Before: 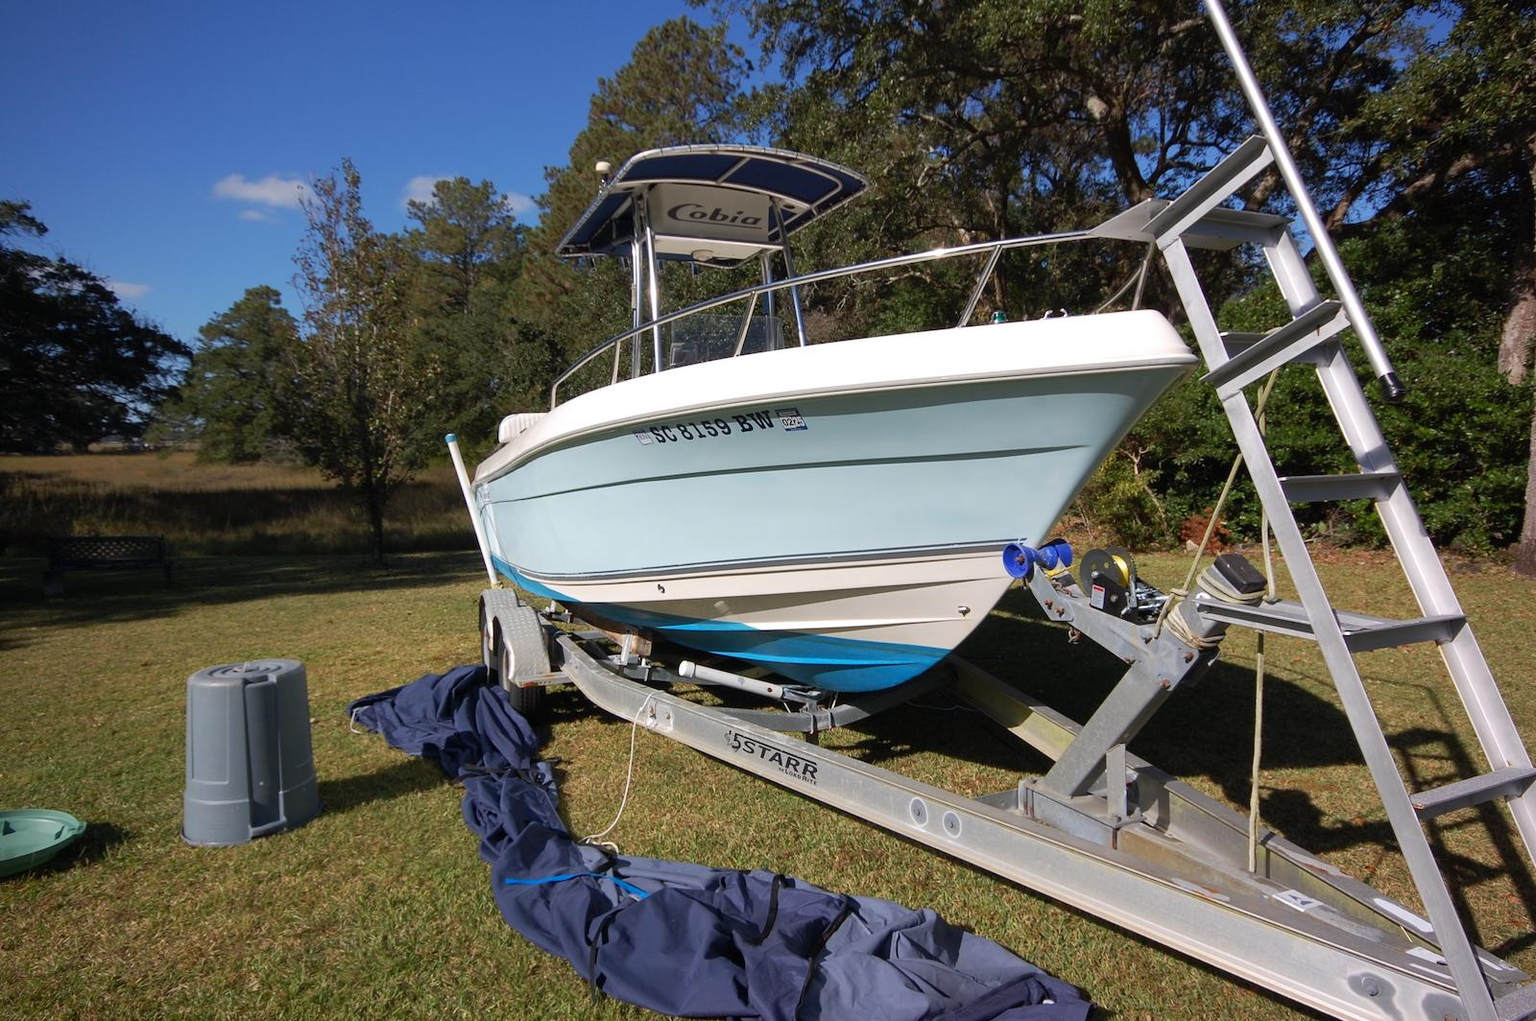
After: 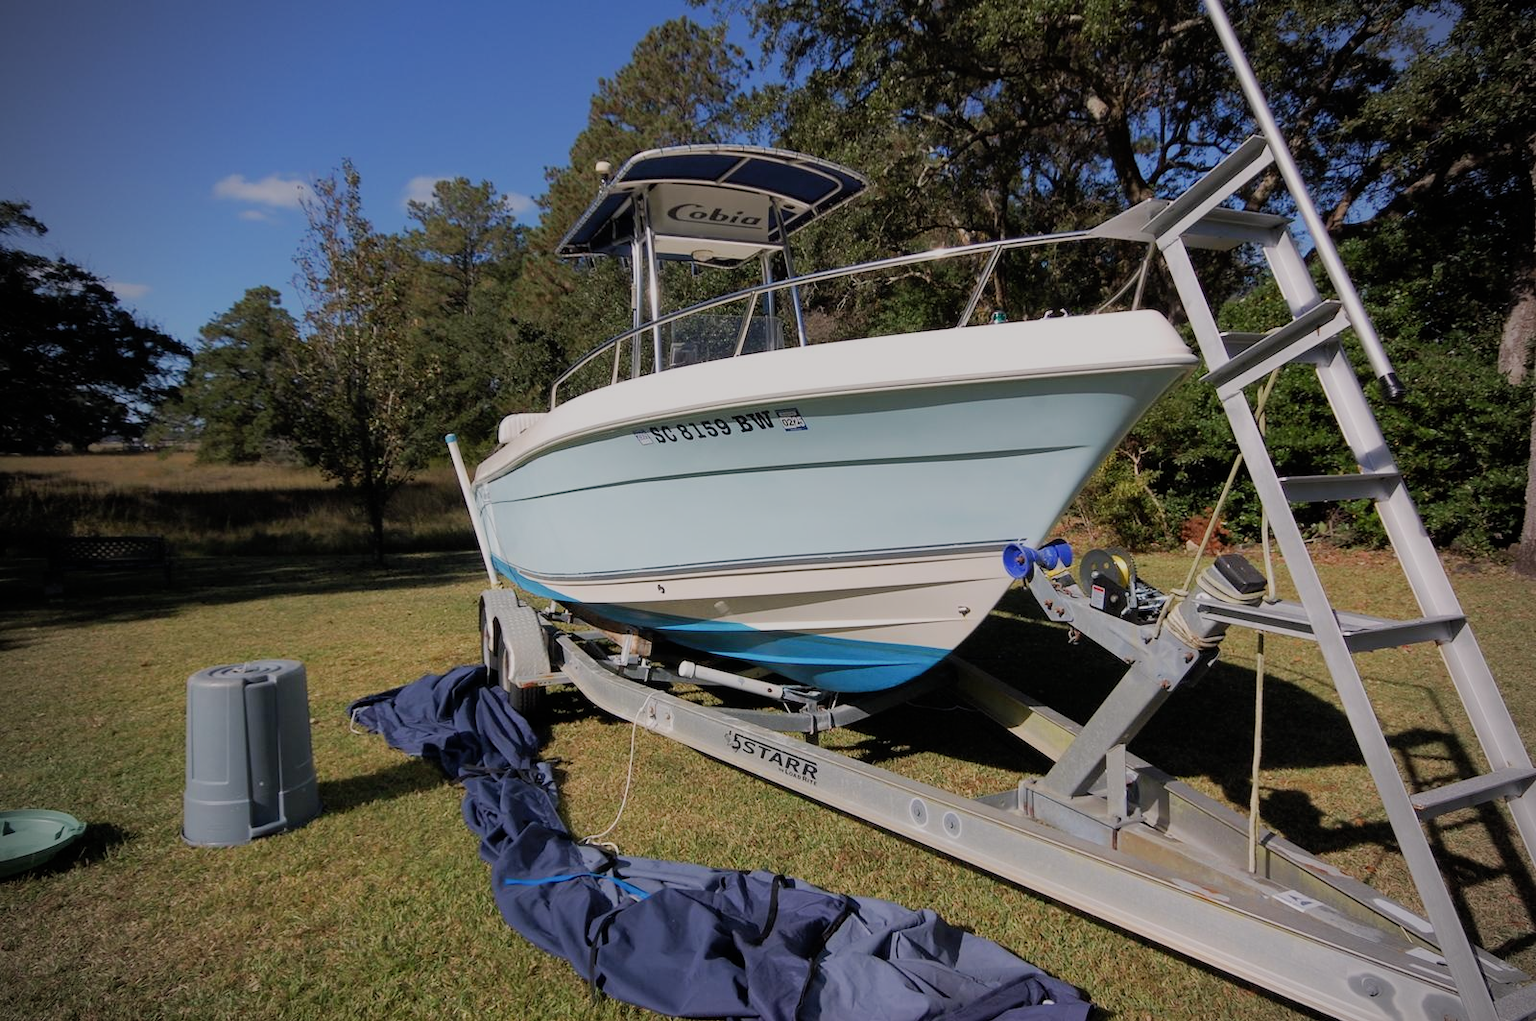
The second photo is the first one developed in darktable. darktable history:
color balance rgb: highlights gain › luminance 1.049%, highlights gain › chroma 0.514%, highlights gain › hue 41°, perceptual saturation grading › global saturation -3.109%, contrast -9.743%
filmic rgb: black relative exposure -7.65 EV, white relative exposure 4.56 EV, hardness 3.61, contrast 0.992
vignetting: unbound false
